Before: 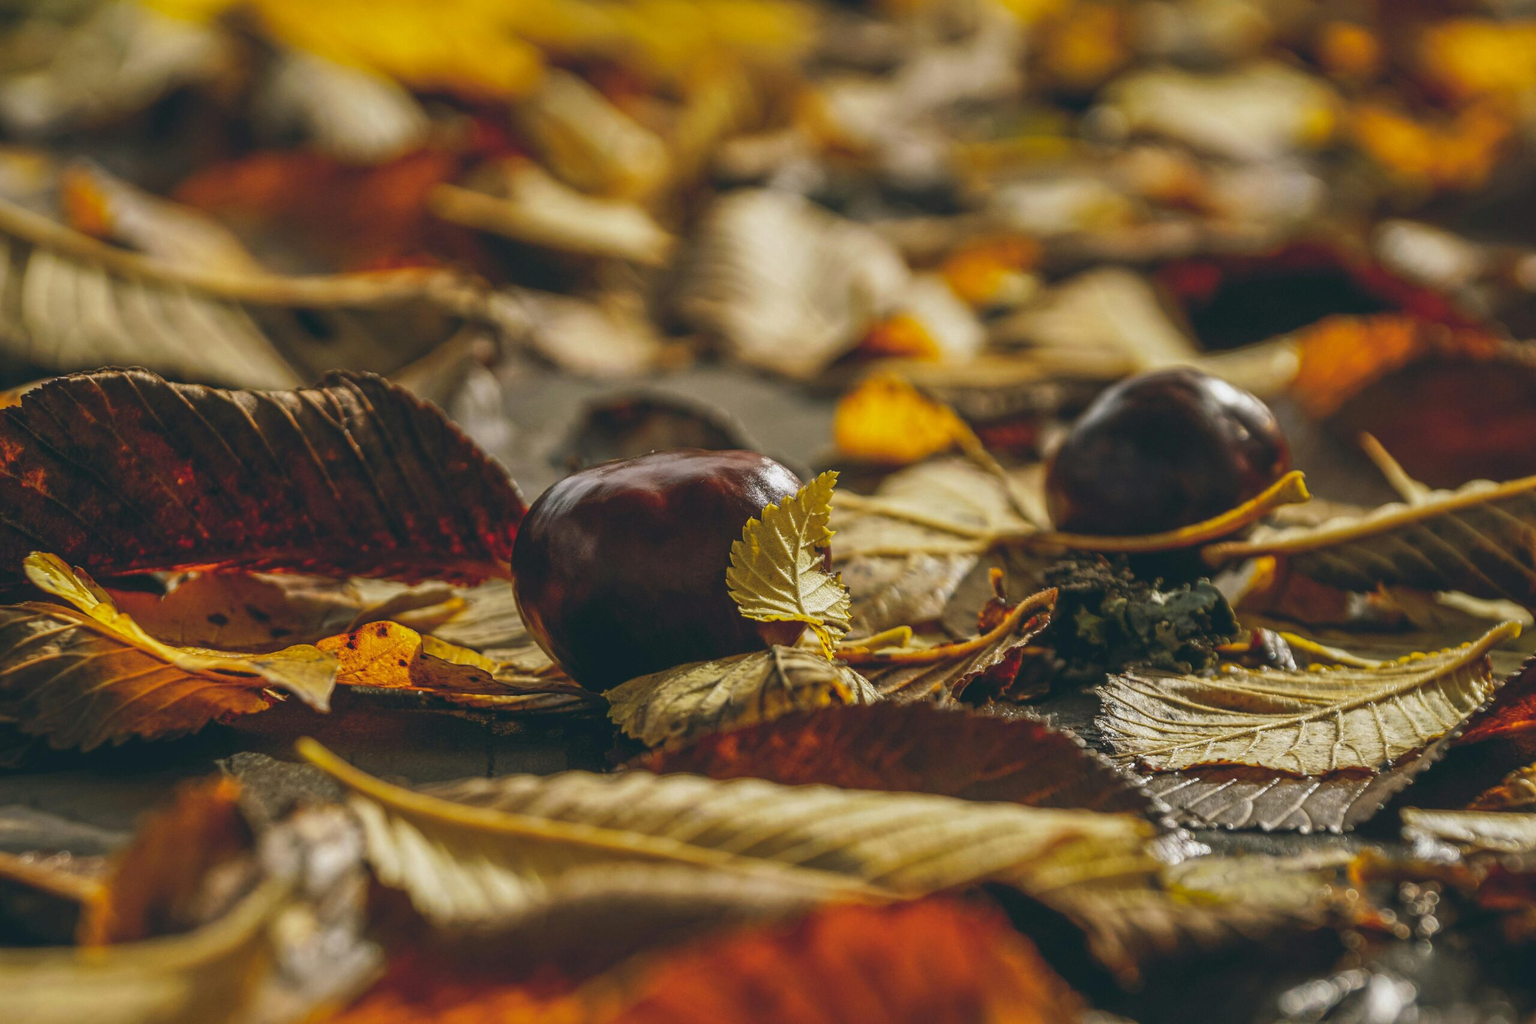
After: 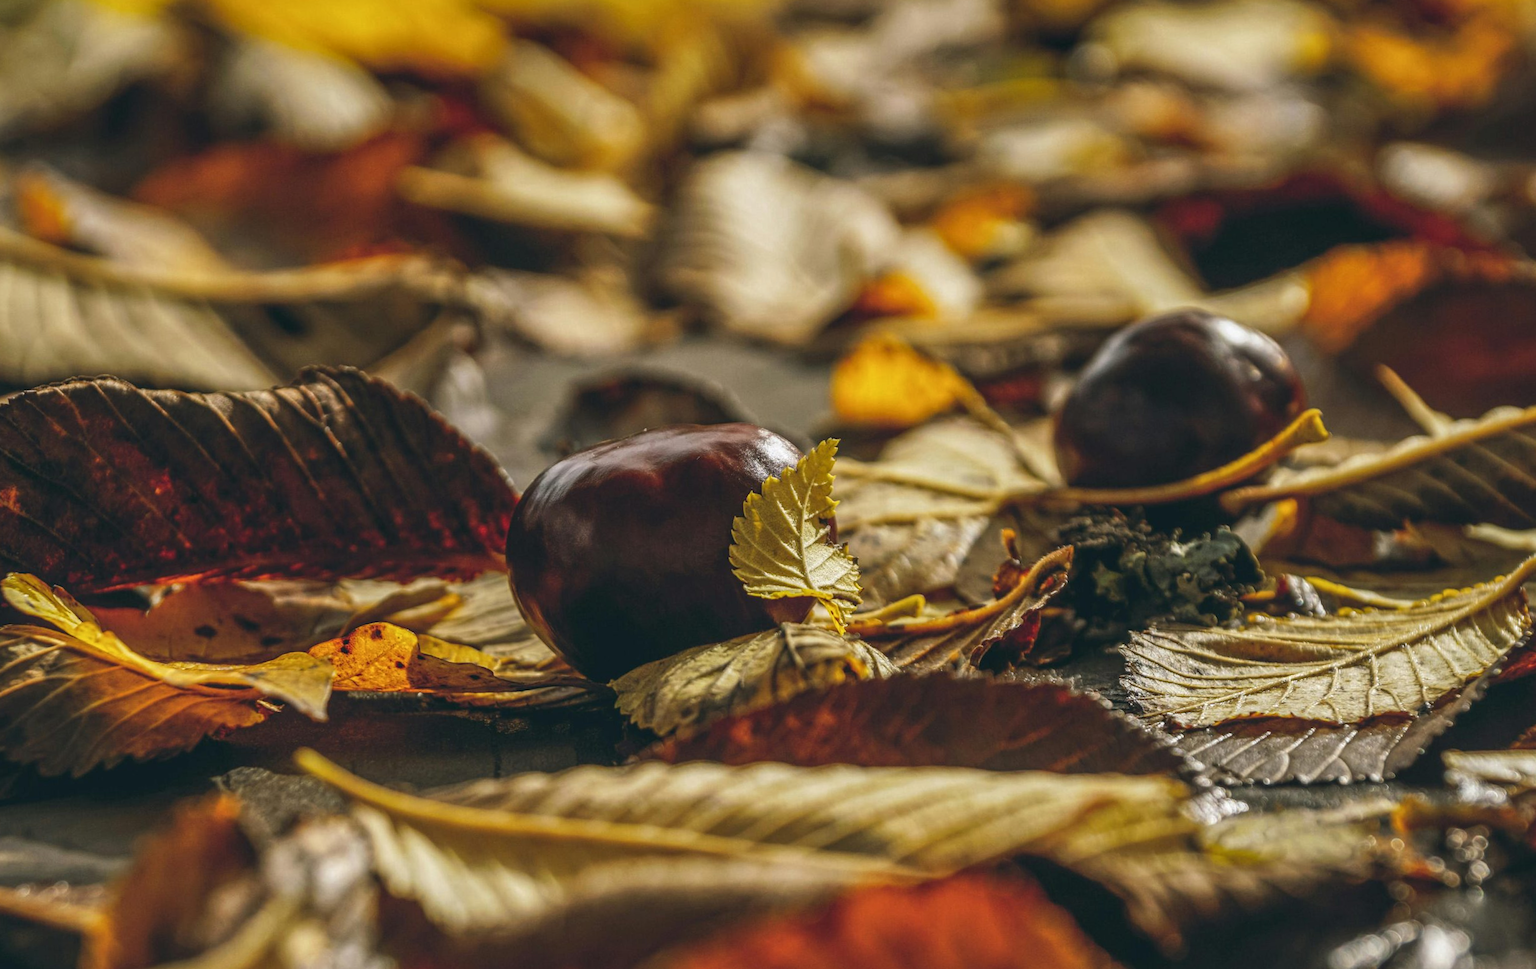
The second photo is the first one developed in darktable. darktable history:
local contrast: on, module defaults
rotate and perspective: rotation -3.52°, crop left 0.036, crop right 0.964, crop top 0.081, crop bottom 0.919
